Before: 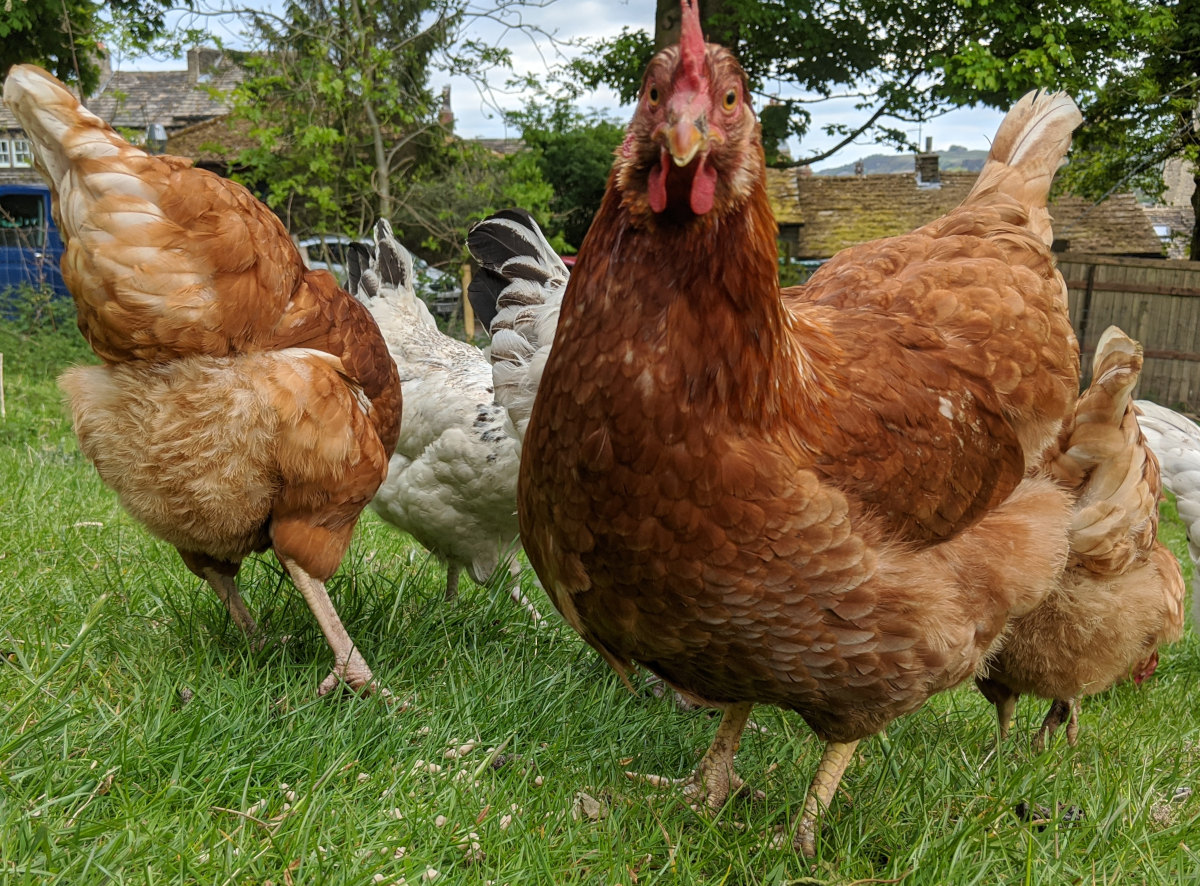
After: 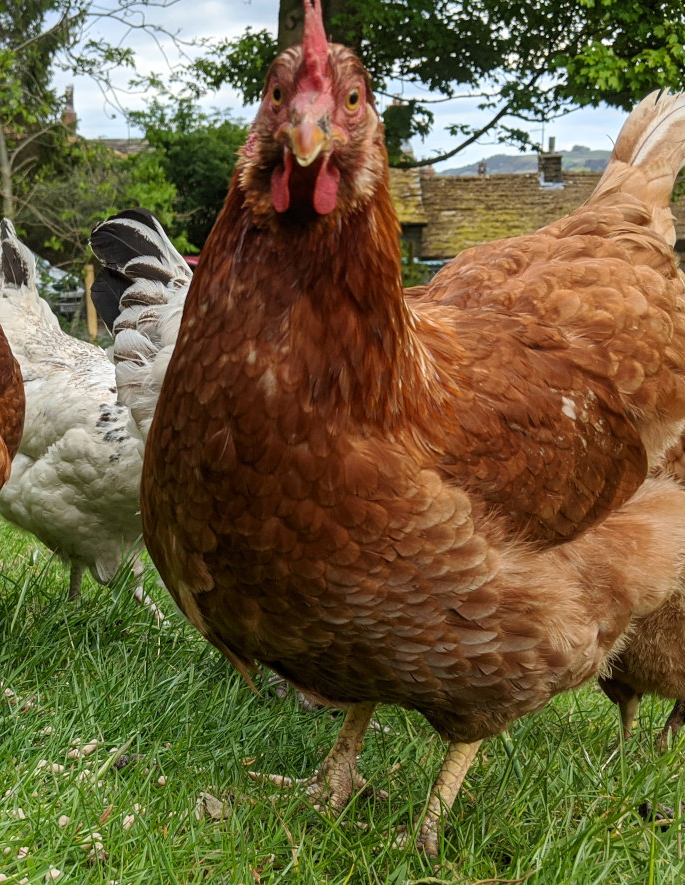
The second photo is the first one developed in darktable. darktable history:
contrast brightness saturation: contrast 0.102, brightness 0.019, saturation 0.024
crop: left 31.434%, top 0%, right 11.452%
